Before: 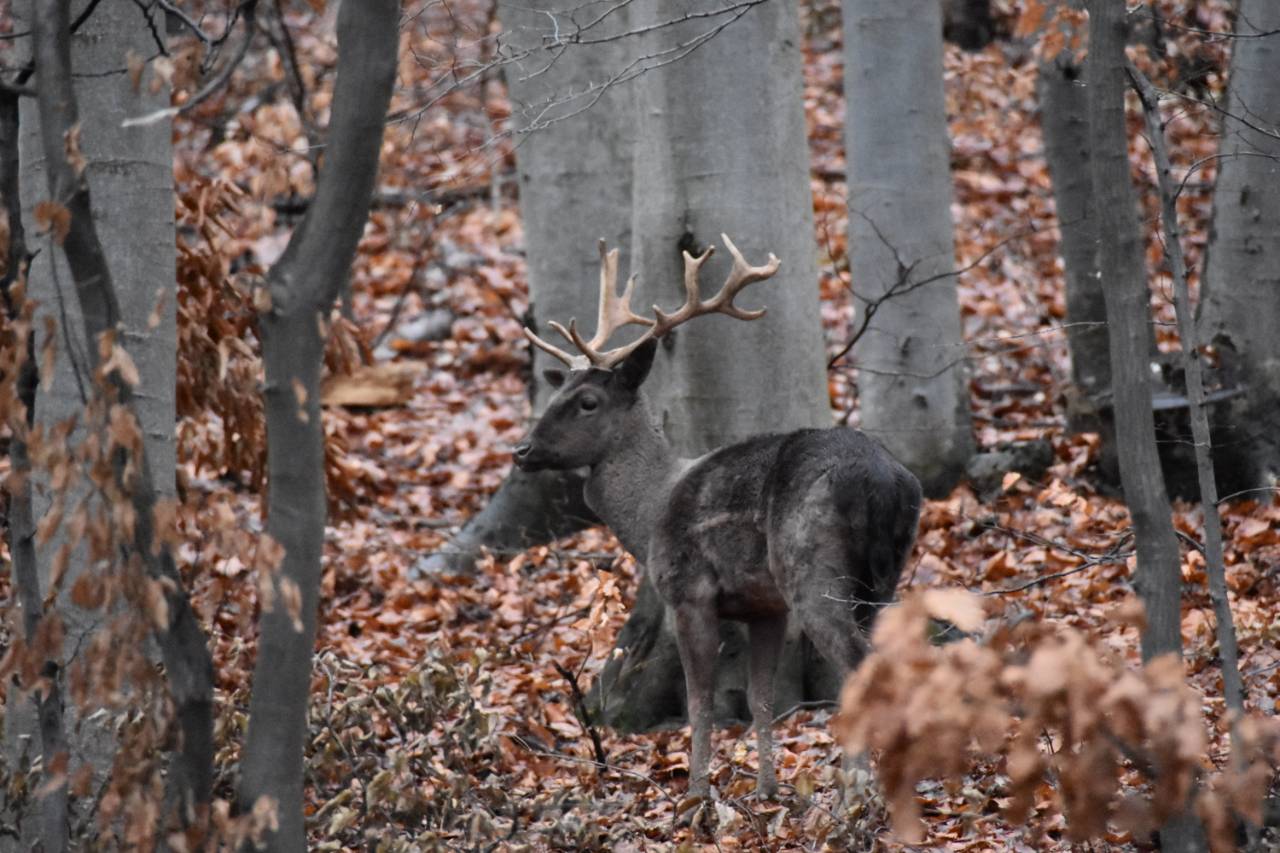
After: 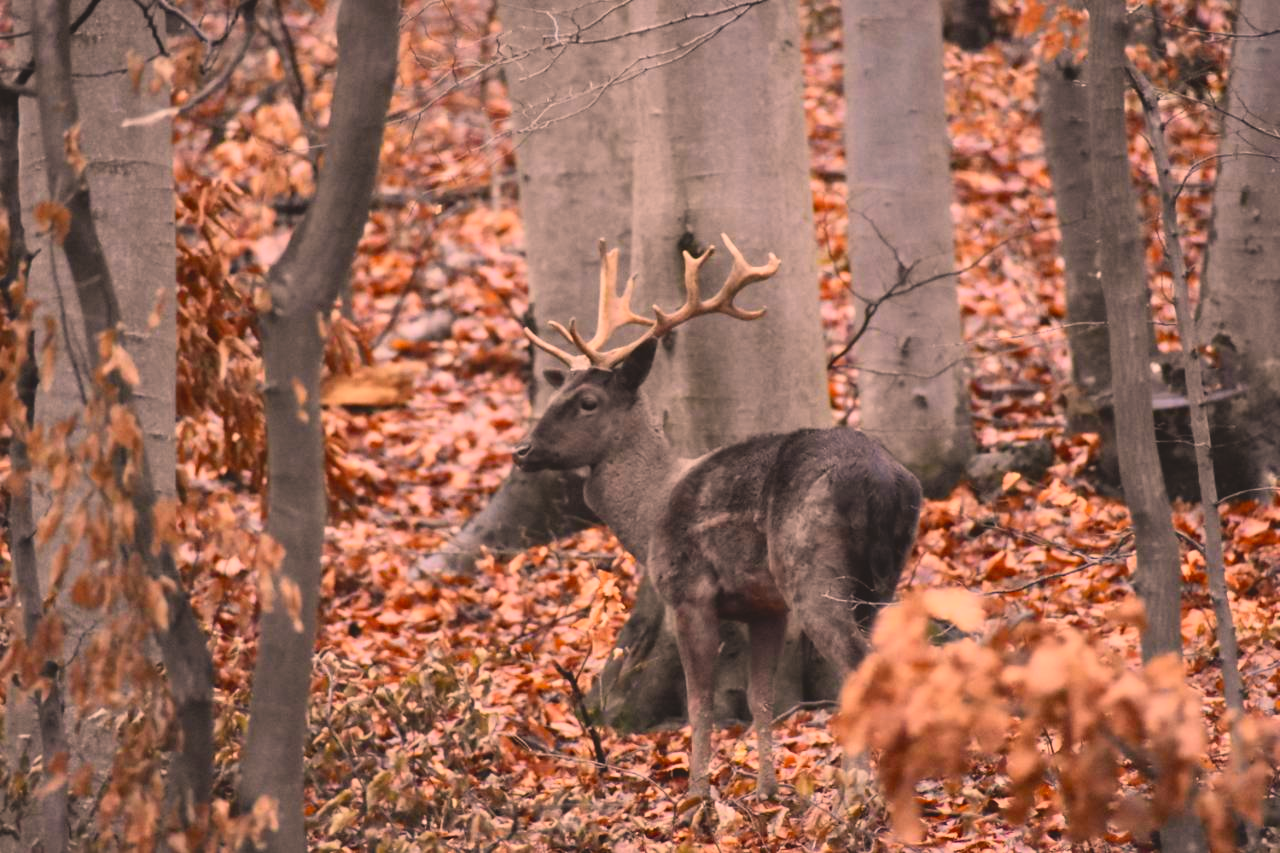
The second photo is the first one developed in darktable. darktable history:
color correction: highlights a* 21.88, highlights b* 22.25
lowpass: radius 0.1, contrast 0.85, saturation 1.1, unbound 0
contrast brightness saturation: contrast 0.2, brightness 0.16, saturation 0.22
